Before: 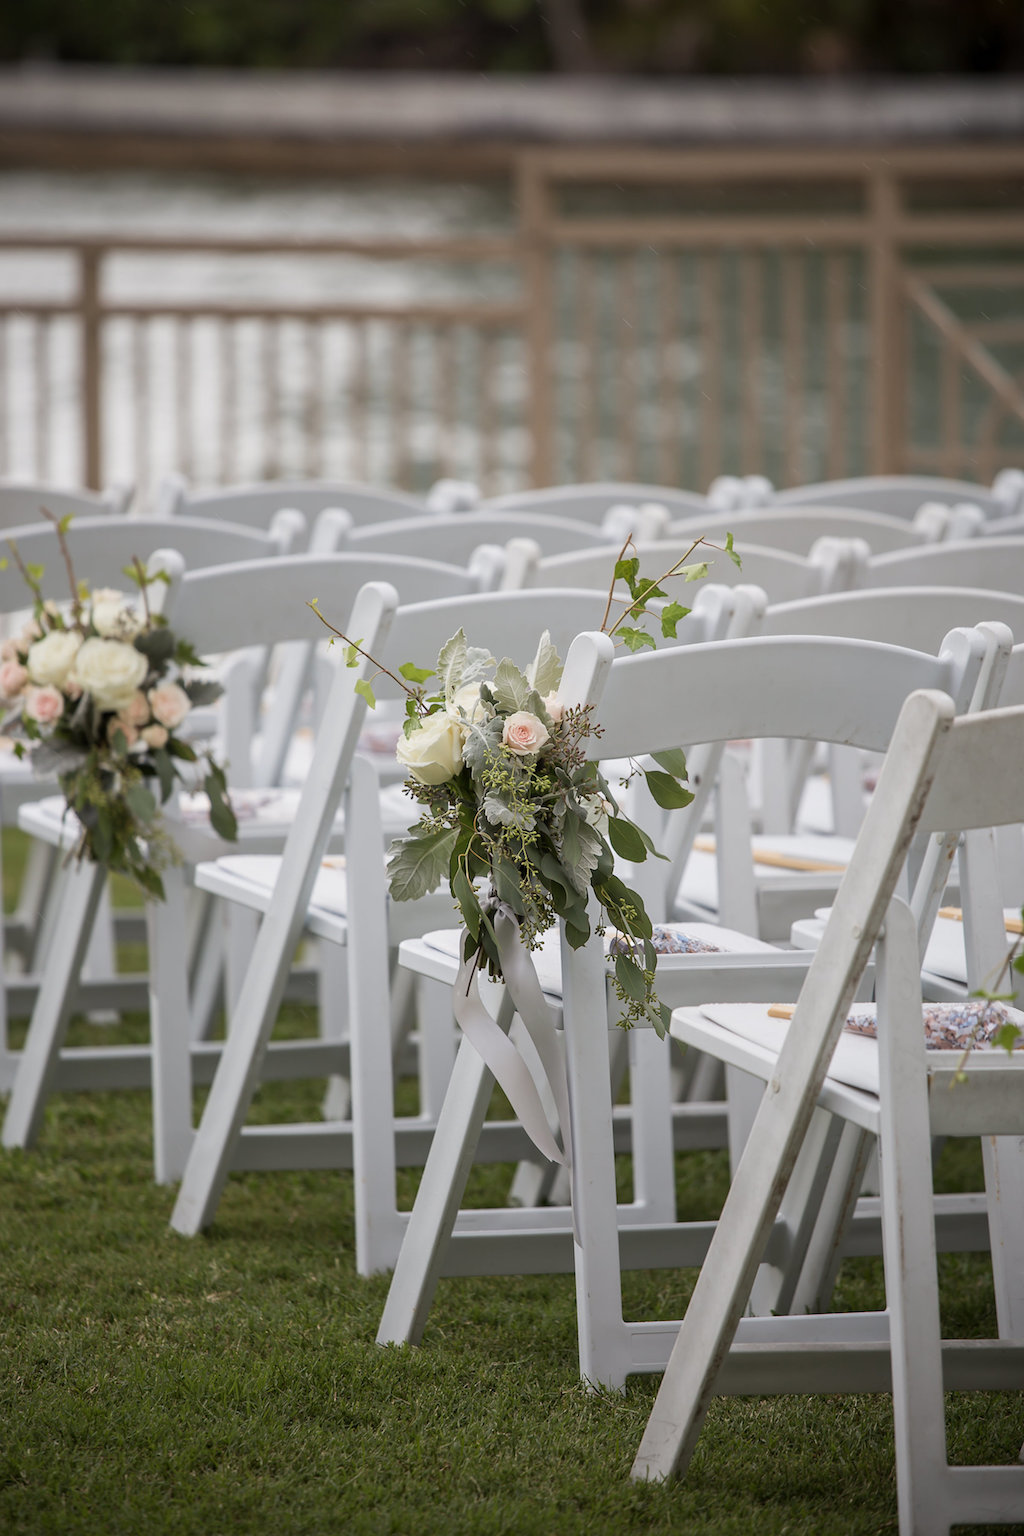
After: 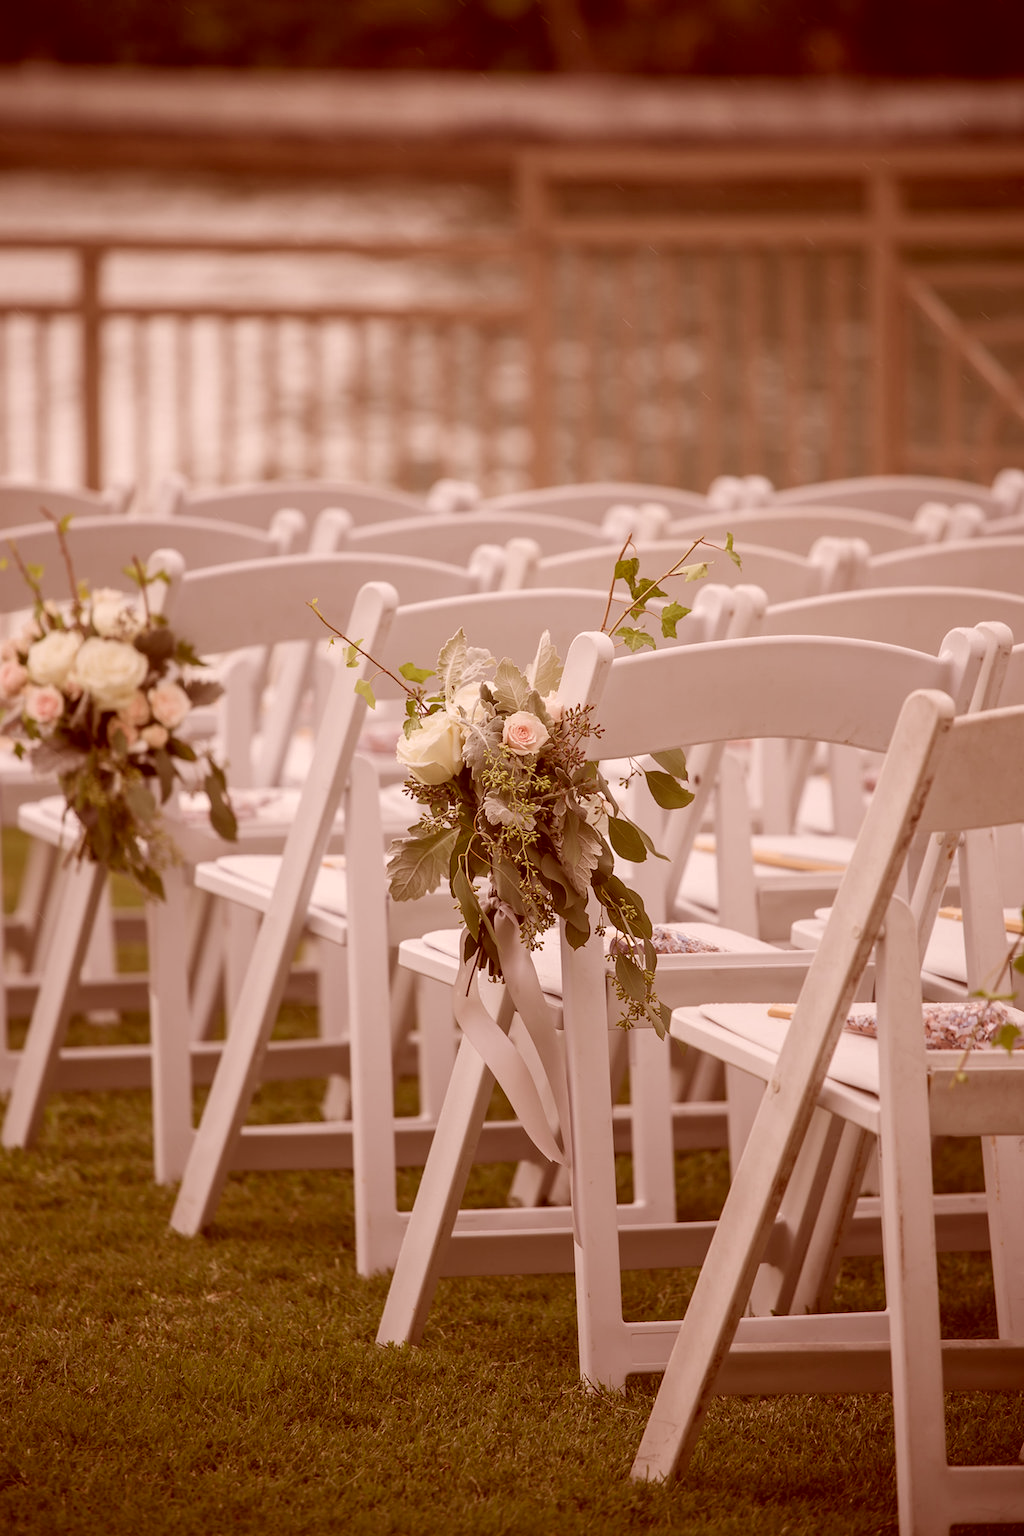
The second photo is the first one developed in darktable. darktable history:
color correction: highlights a* 9.29, highlights b* 8.71, shadows a* 39.83, shadows b* 39.27, saturation 0.803
tone equalizer: edges refinement/feathering 500, mask exposure compensation -1.57 EV, preserve details no
